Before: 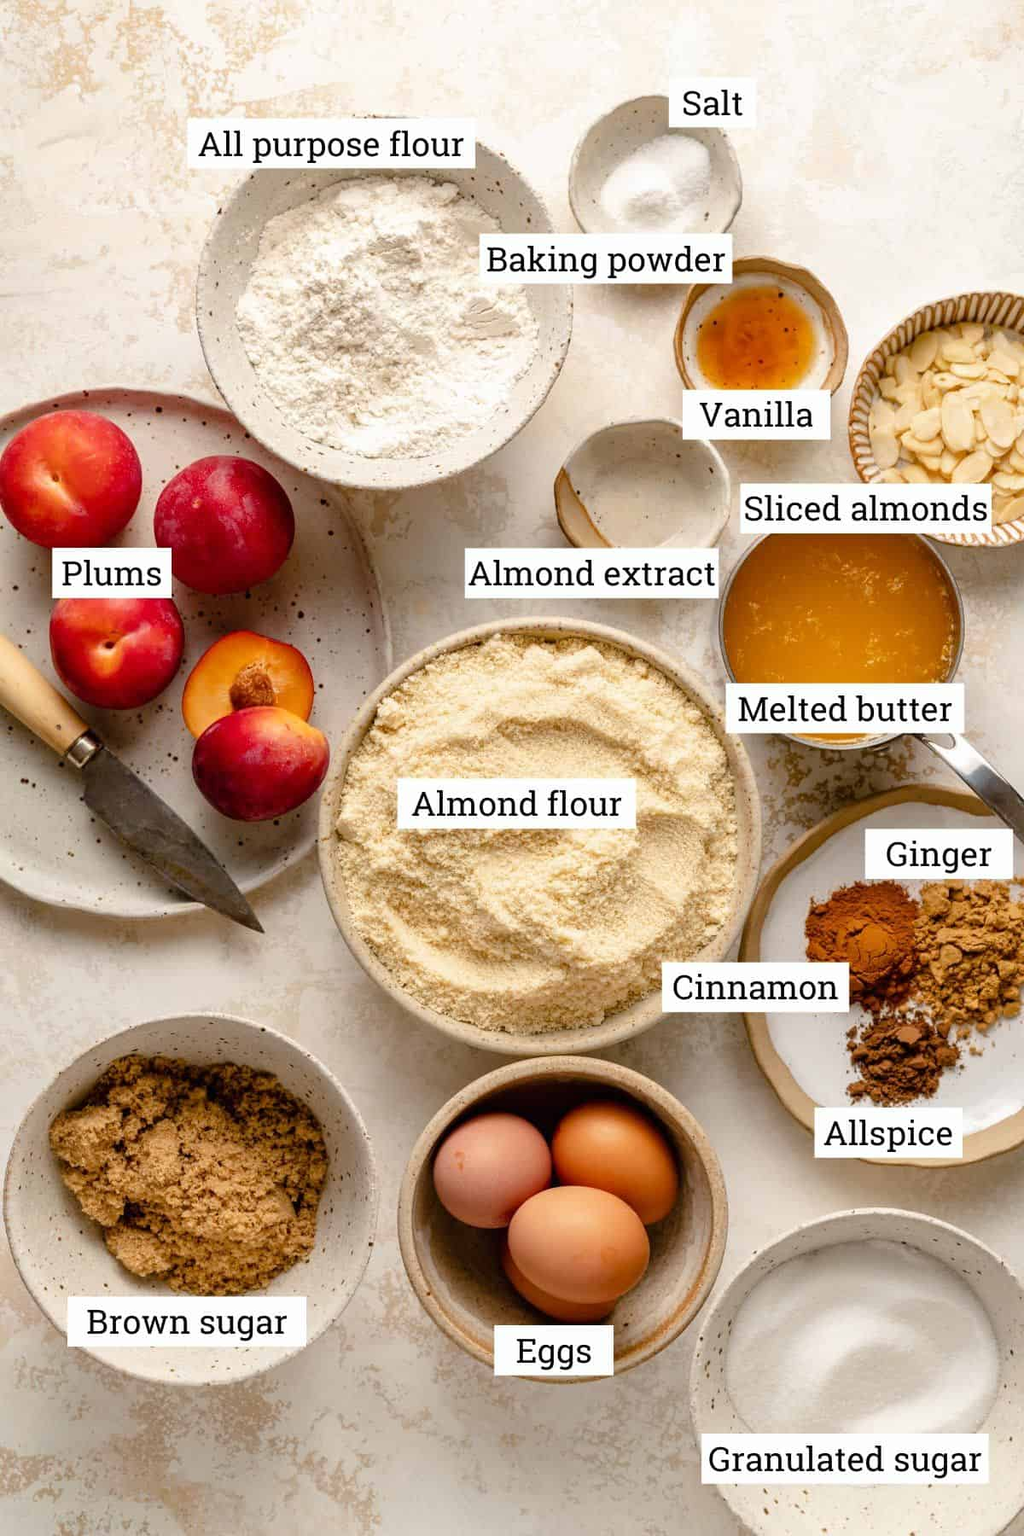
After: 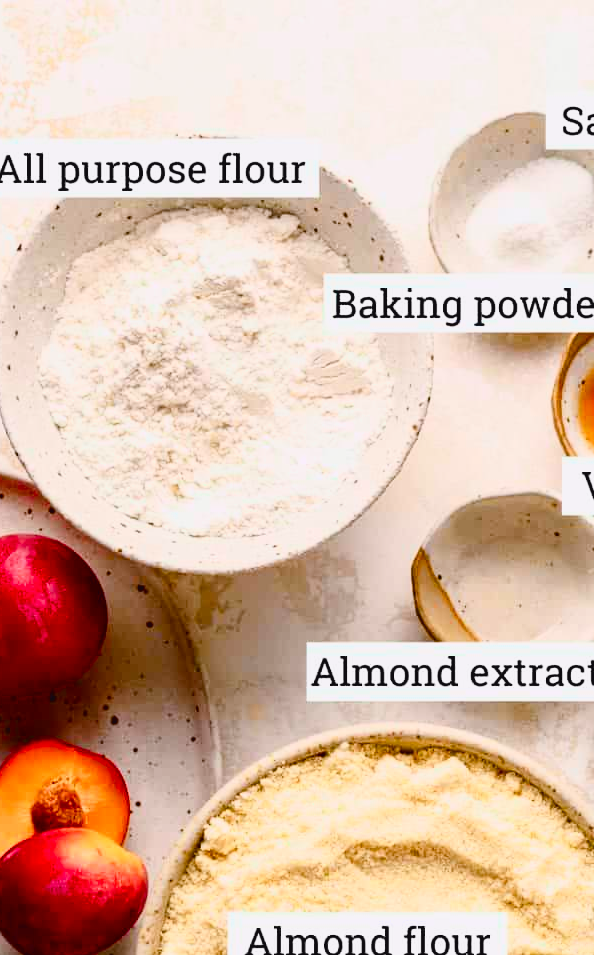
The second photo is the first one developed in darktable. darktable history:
tone curve: curves: ch0 [(0, 0.031) (0.139, 0.084) (0.311, 0.278) (0.495, 0.544) (0.718, 0.816) (0.841, 0.909) (1, 0.967)]; ch1 [(0, 0) (0.272, 0.249) (0.388, 0.385) (0.479, 0.456) (0.495, 0.497) (0.538, 0.55) (0.578, 0.595) (0.707, 0.778) (1, 1)]; ch2 [(0, 0) (0.125, 0.089) (0.353, 0.329) (0.443, 0.408) (0.502, 0.495) (0.56, 0.553) (0.608, 0.631) (1, 1)], color space Lab, independent channels, preserve colors none
crop: left 19.852%, right 30.58%, bottom 46.943%
color balance rgb: perceptual saturation grading › global saturation 20%, perceptual saturation grading › highlights -24.833%, perceptual saturation grading › shadows 24.206%, perceptual brilliance grading › global brilliance 2.369%, perceptual brilliance grading › highlights -3.899%
